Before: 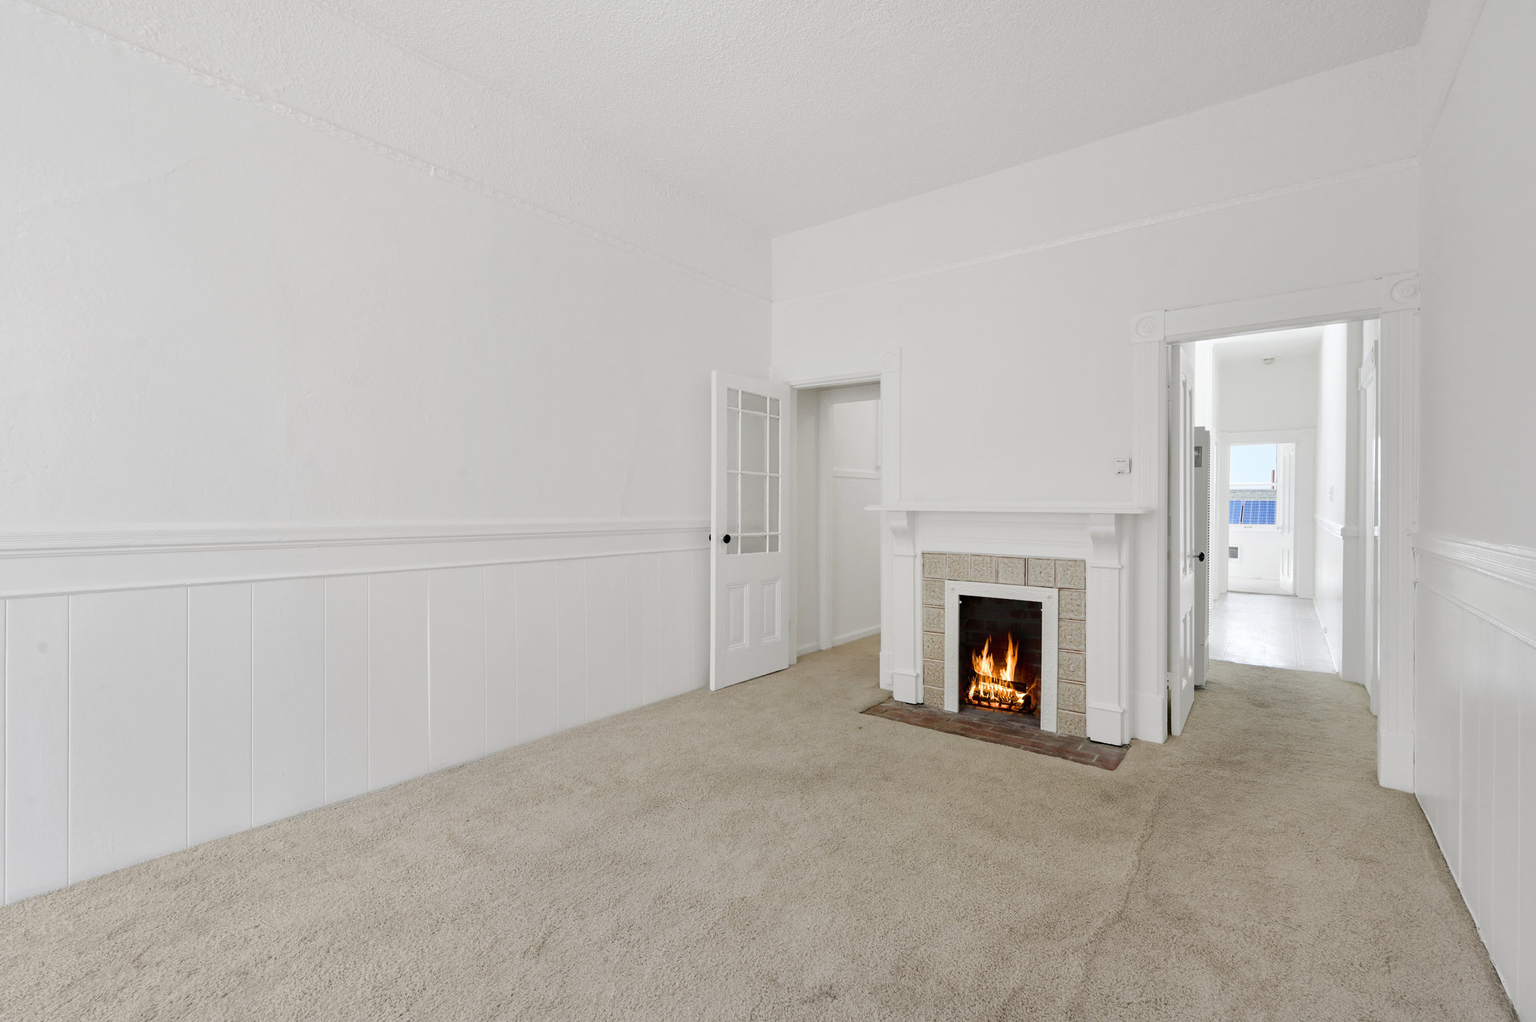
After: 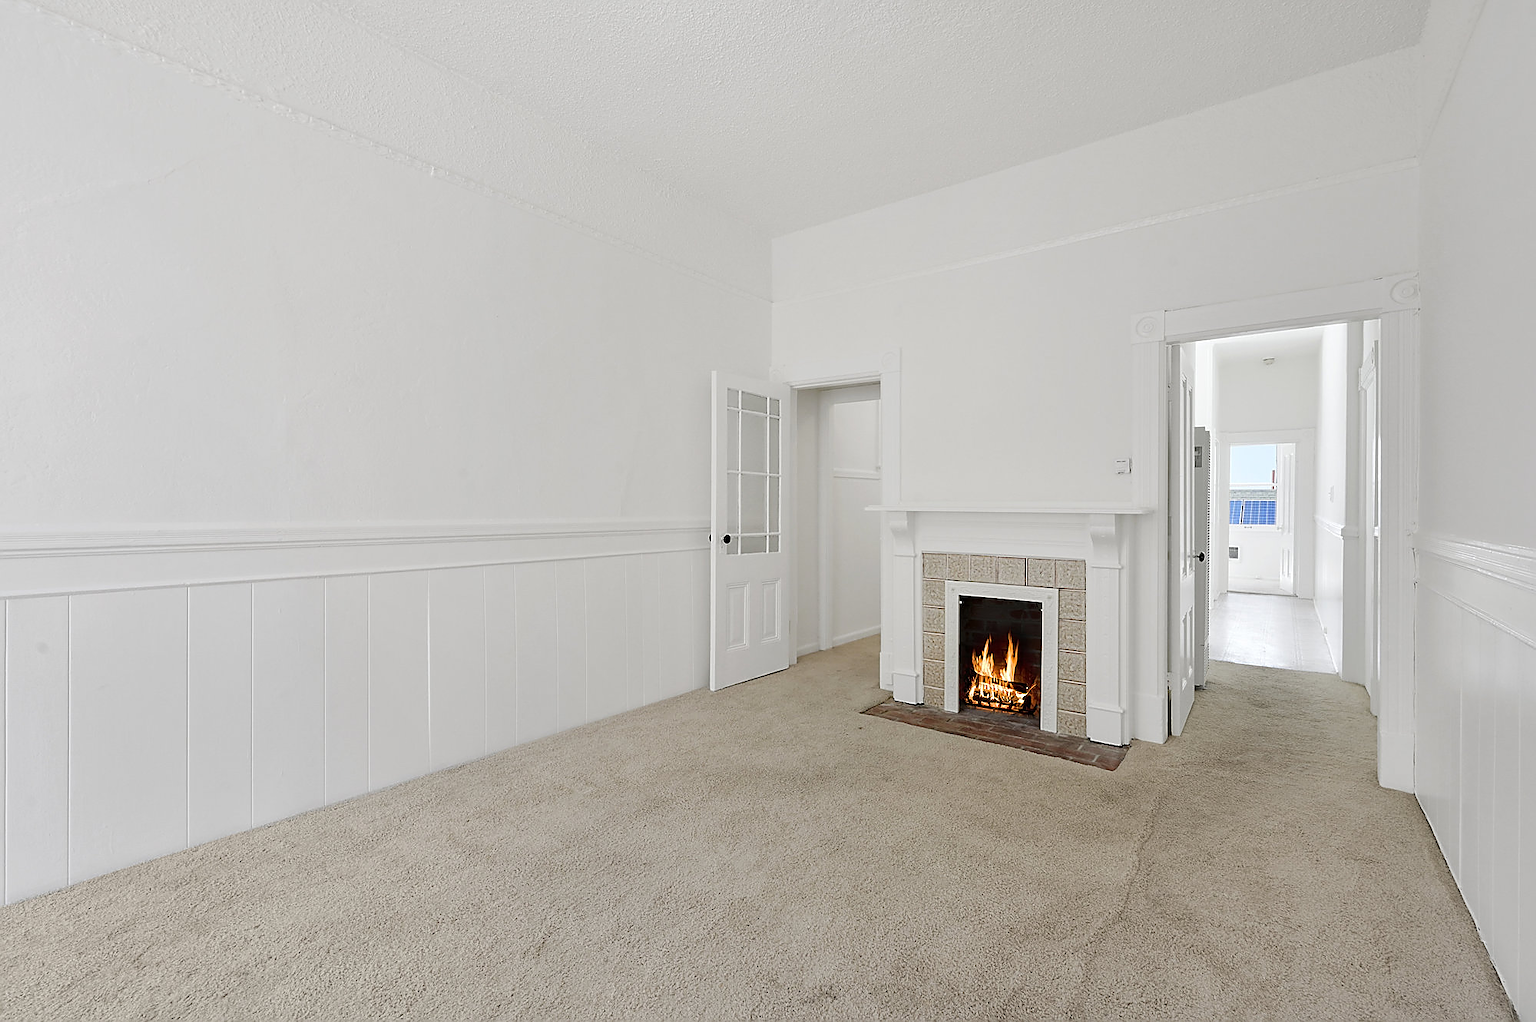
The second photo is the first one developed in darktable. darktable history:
sharpen: radius 1.374, amount 1.259, threshold 0.712
